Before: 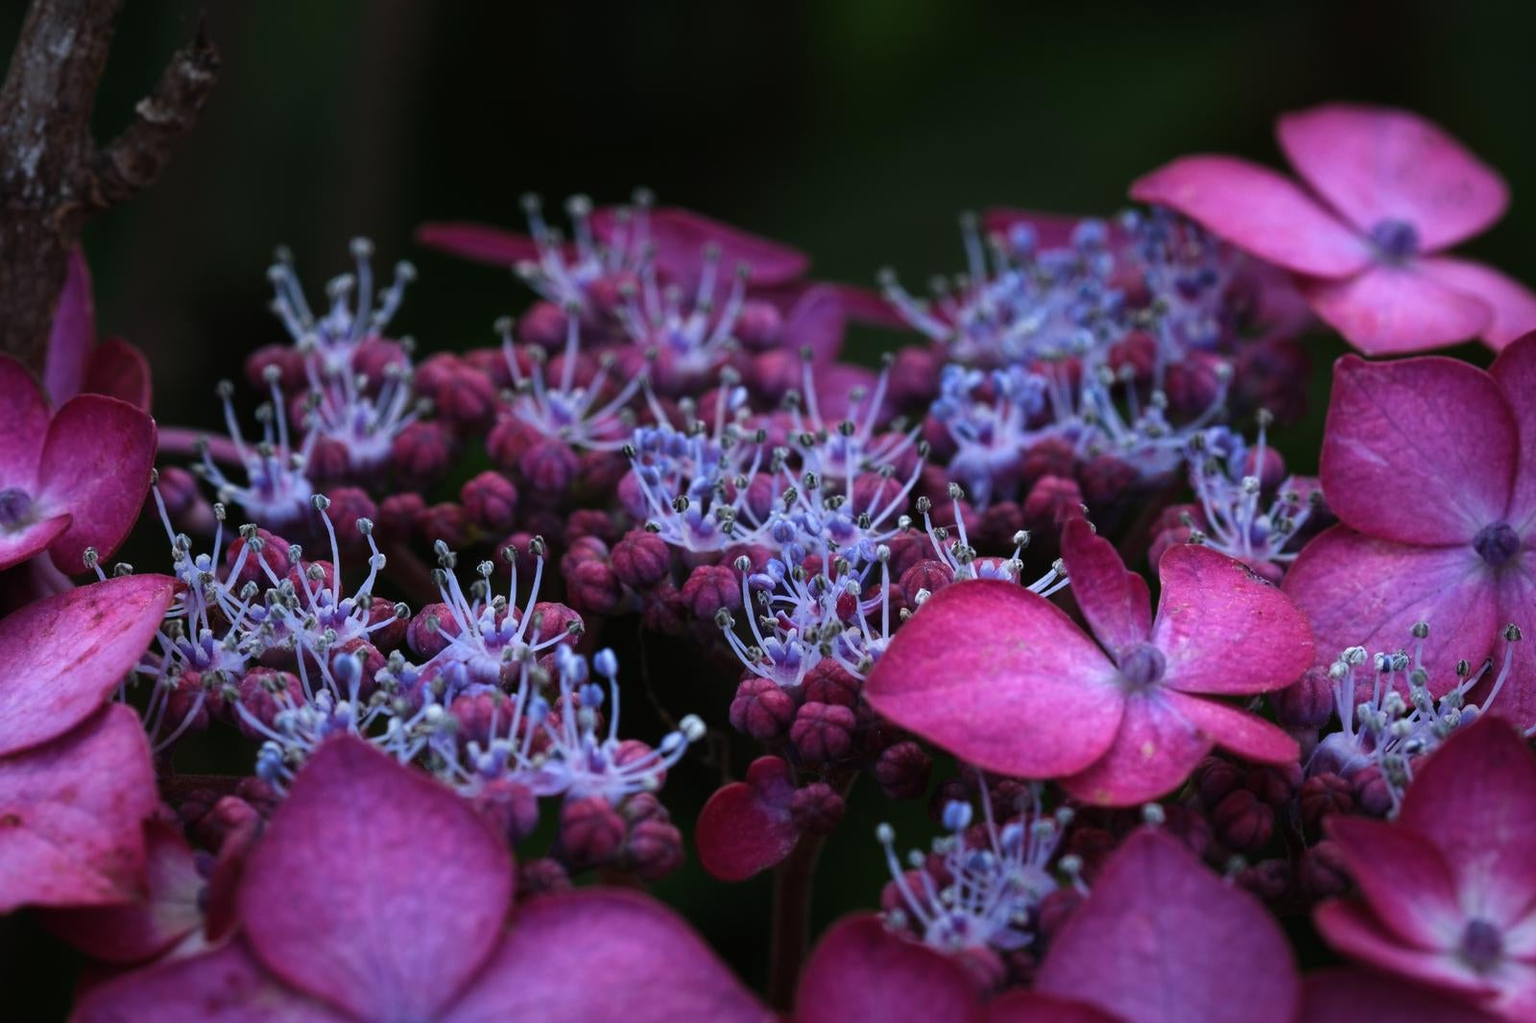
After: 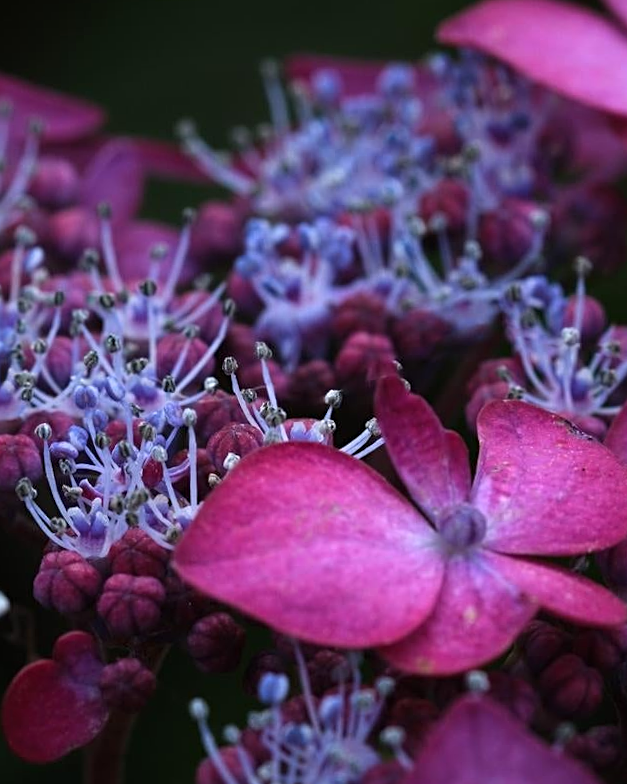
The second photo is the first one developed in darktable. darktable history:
rotate and perspective: rotation -1.42°, crop left 0.016, crop right 0.984, crop top 0.035, crop bottom 0.965
crop: left 45.721%, top 13.393%, right 14.118%, bottom 10.01%
sharpen: radius 2.529, amount 0.323
